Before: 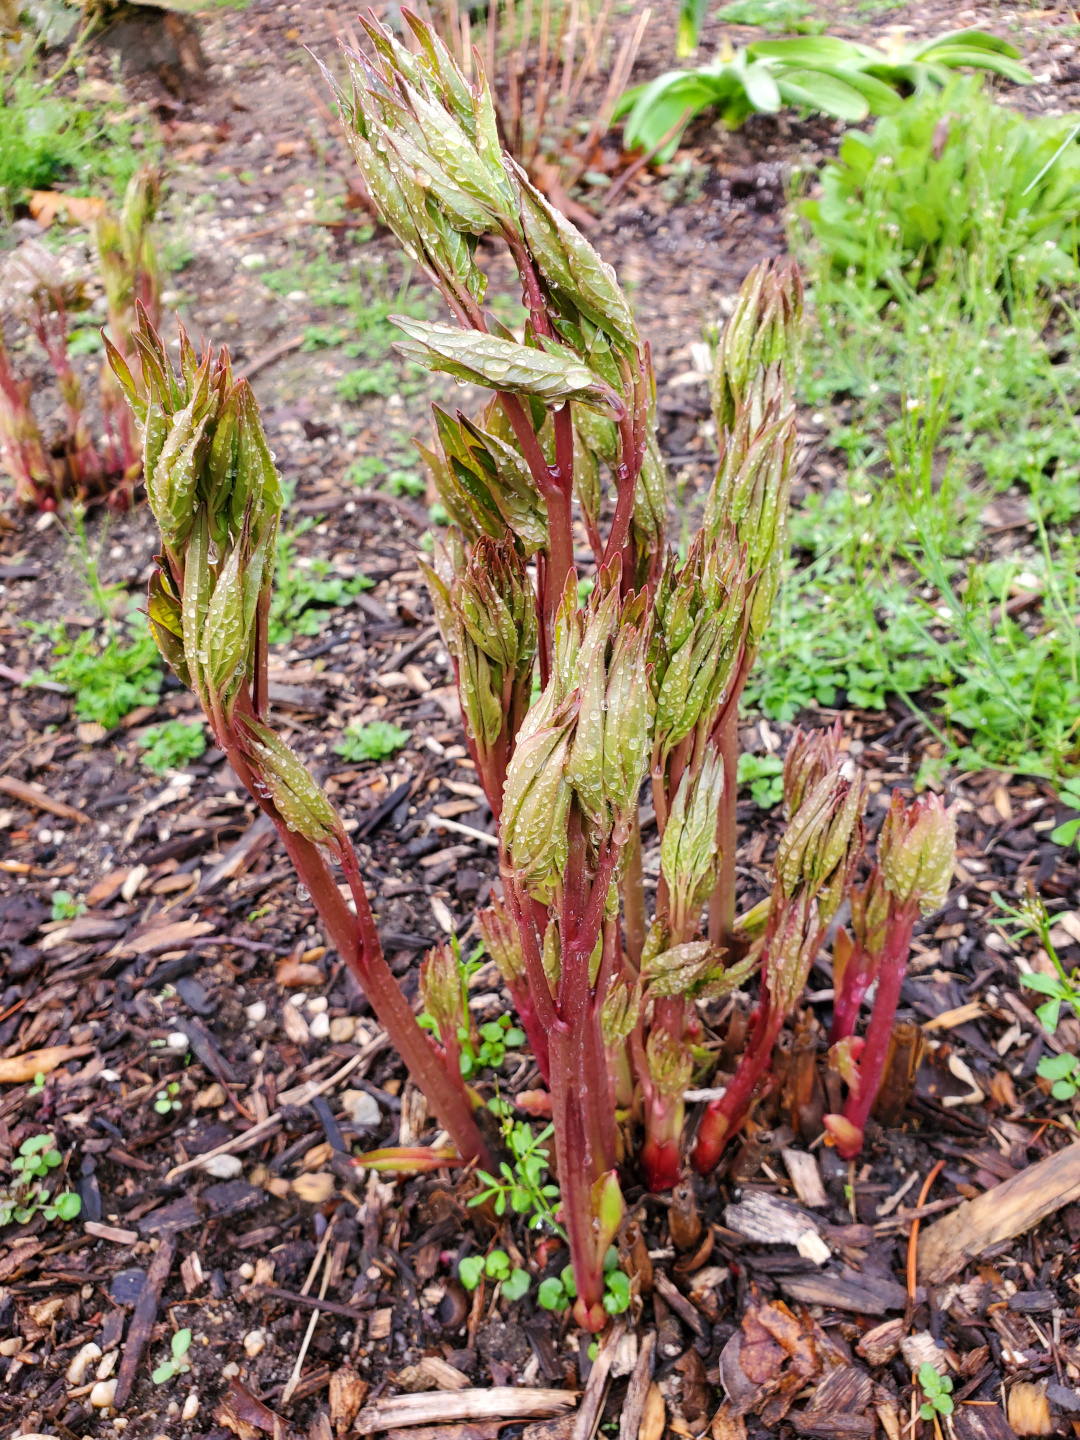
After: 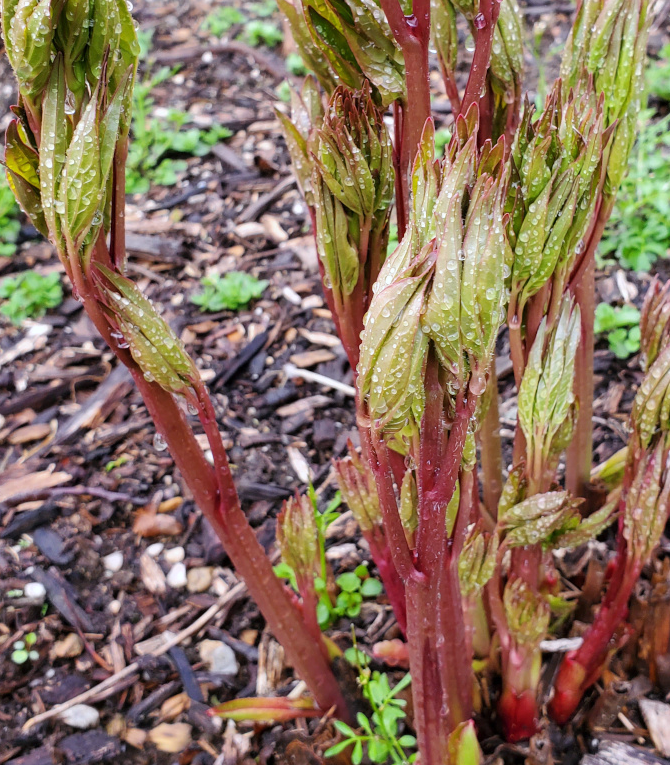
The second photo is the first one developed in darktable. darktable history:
white balance: red 0.967, blue 1.049
crop: left 13.312%, top 31.28%, right 24.627%, bottom 15.582%
